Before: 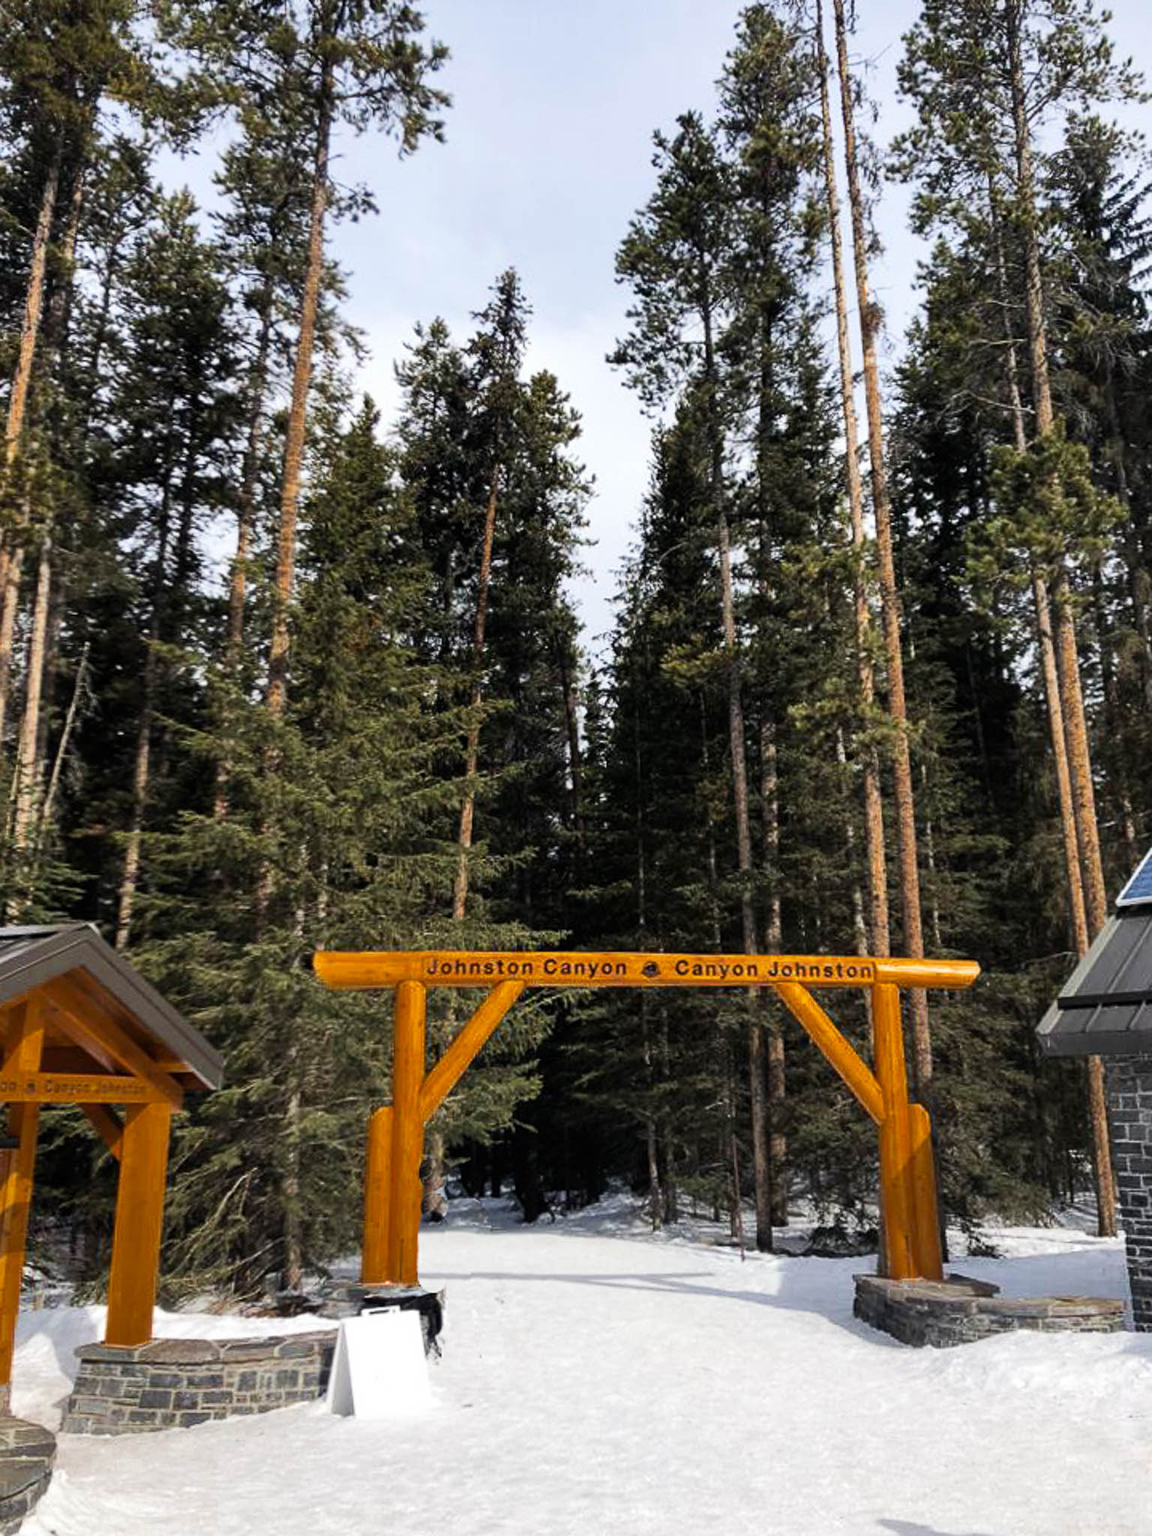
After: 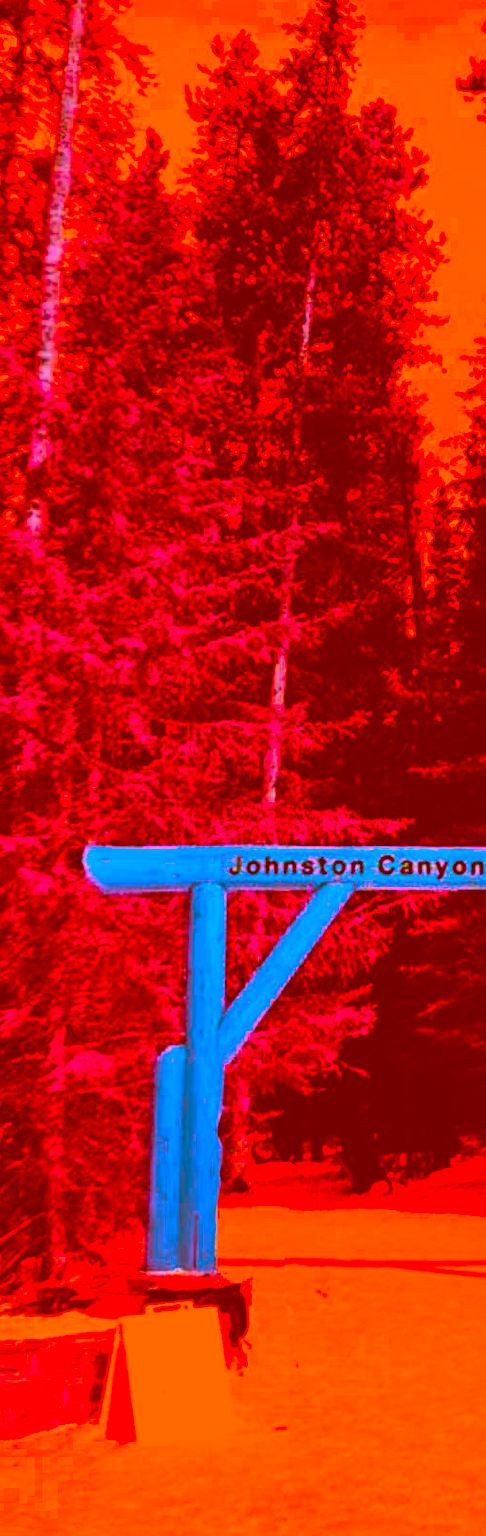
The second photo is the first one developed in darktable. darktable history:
crop and rotate: left 21.648%, top 19.058%, right 45.421%, bottom 3.004%
color correction: highlights a* -38.94, highlights b* -39.78, shadows a* -39.29, shadows b* -39.33, saturation -3
tone curve: curves: ch0 [(0, 0.01) (0.037, 0.032) (0.131, 0.108) (0.275, 0.258) (0.483, 0.512) (0.61, 0.661) (0.696, 0.742) (0.792, 0.834) (0.911, 0.936) (0.997, 0.995)]; ch1 [(0, 0) (0.308, 0.29) (0.425, 0.411) (0.503, 0.502) (0.551, 0.563) (0.683, 0.706) (0.746, 0.77) (1, 1)]; ch2 [(0, 0) (0.246, 0.233) (0.36, 0.352) (0.415, 0.415) (0.485, 0.487) (0.502, 0.502) (0.525, 0.523) (0.545, 0.552) (0.587, 0.6) (0.636, 0.652) (0.711, 0.729) (0.845, 0.855) (0.998, 0.977)], preserve colors none
